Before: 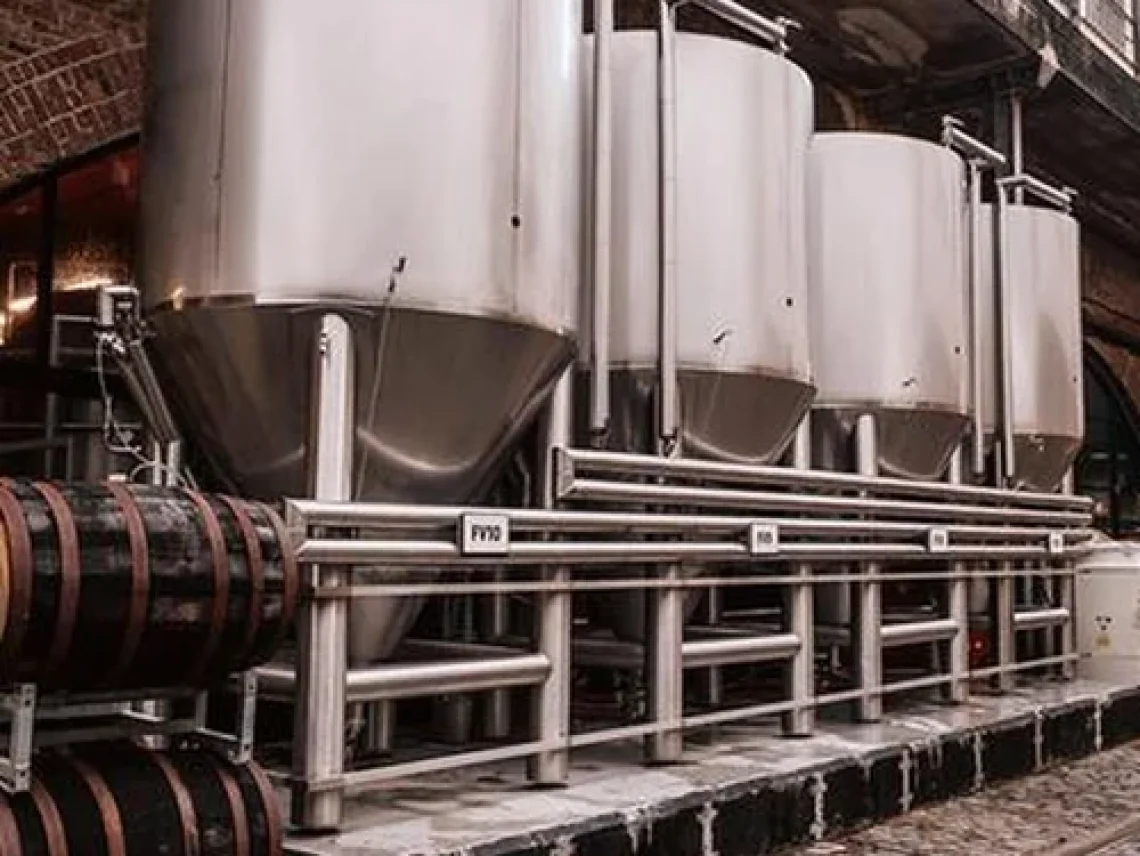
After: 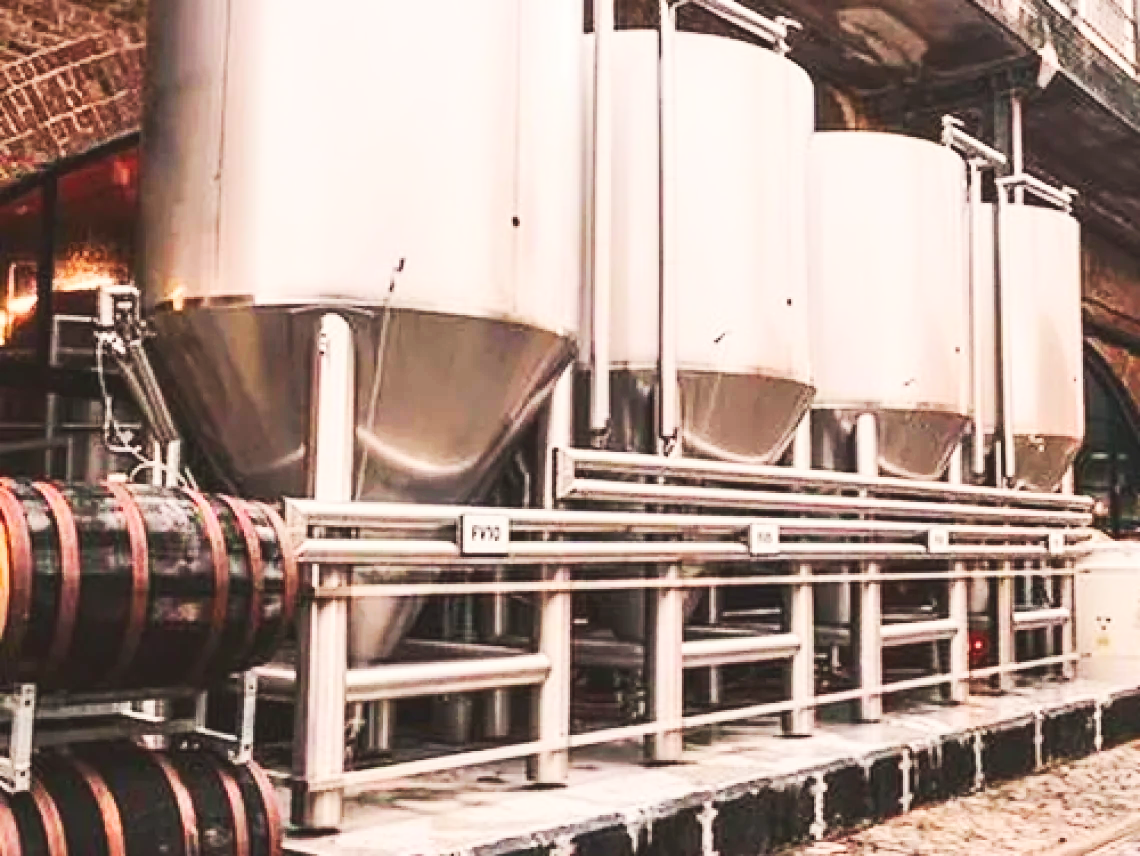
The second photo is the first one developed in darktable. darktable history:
contrast brightness saturation: contrast 0.24, brightness 0.26, saturation 0.39
base curve: curves: ch0 [(0, 0.007) (0.028, 0.063) (0.121, 0.311) (0.46, 0.743) (0.859, 0.957) (1, 1)], preserve colors none
color correction: highlights b* 3
